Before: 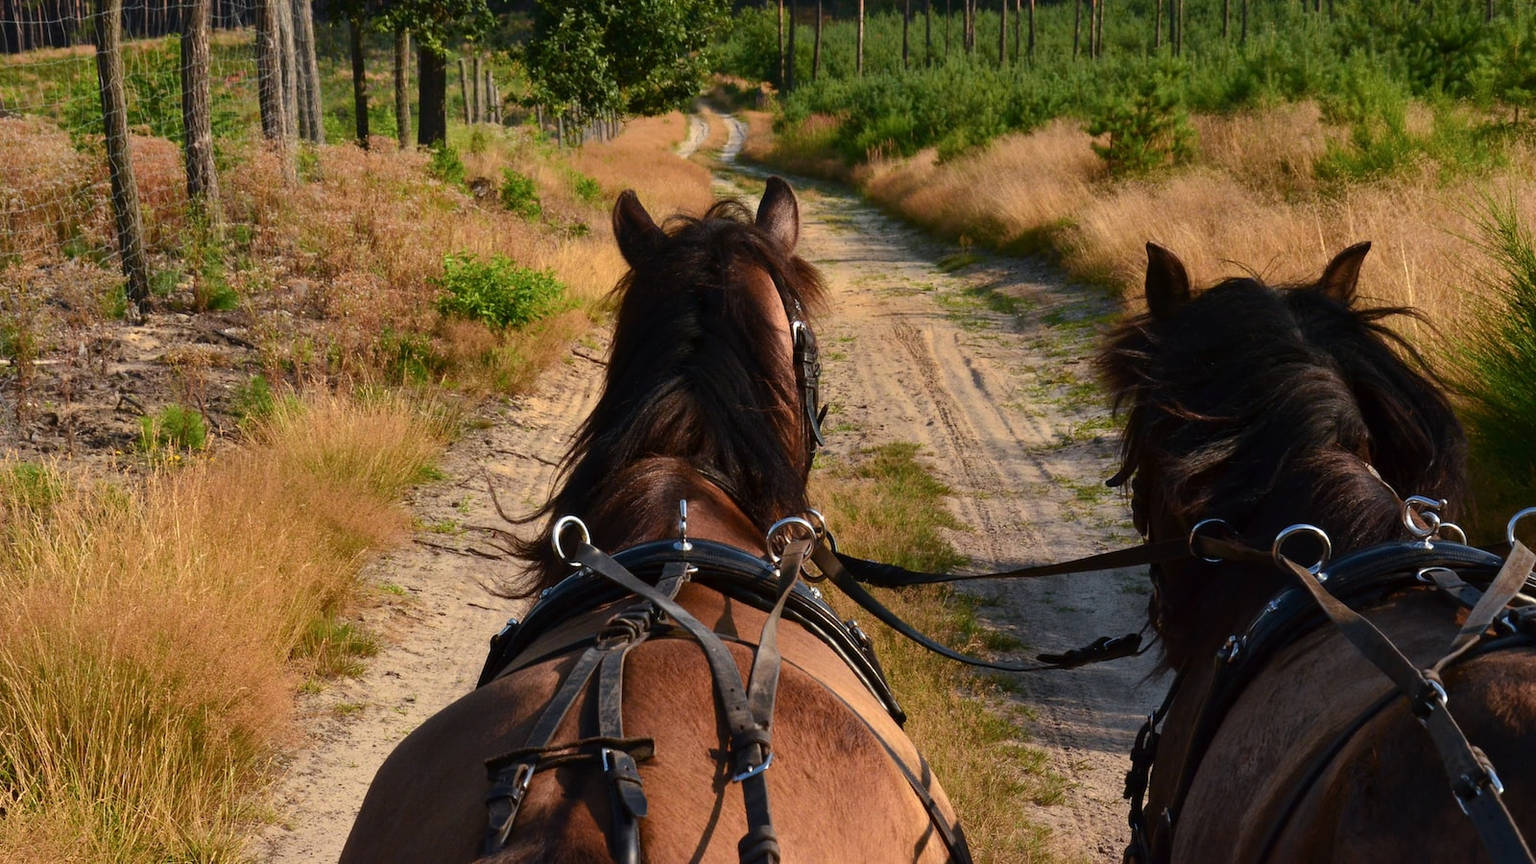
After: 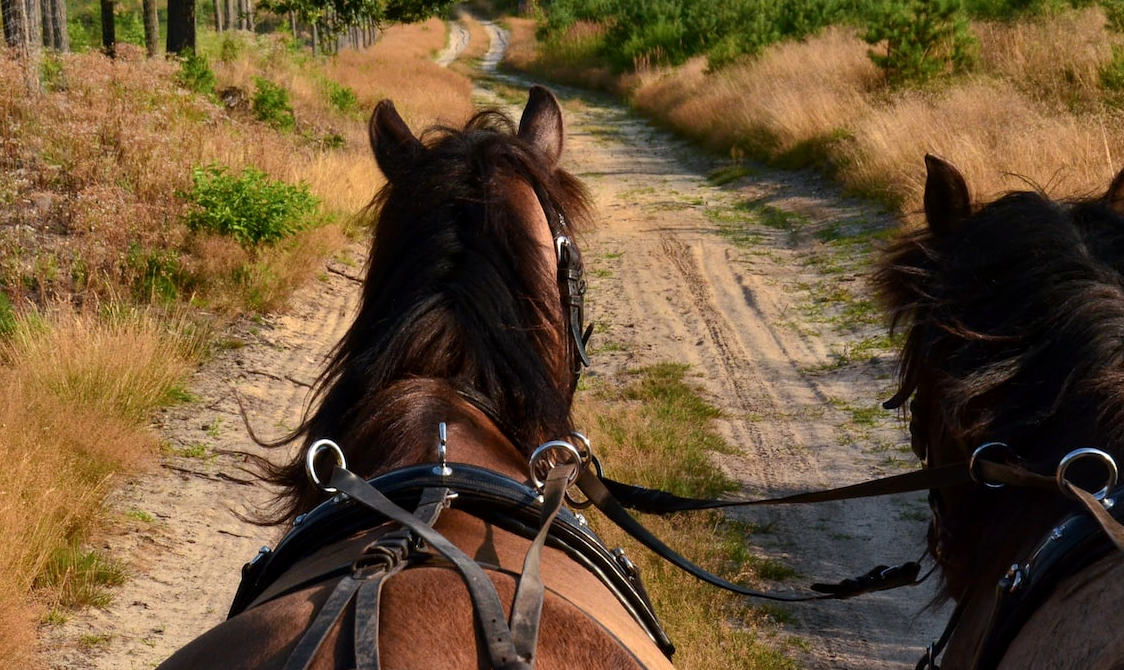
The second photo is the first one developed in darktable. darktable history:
crop and rotate: left 16.843%, top 10.91%, right 12.899%, bottom 14.555%
local contrast: highlights 106%, shadows 102%, detail 119%, midtone range 0.2
